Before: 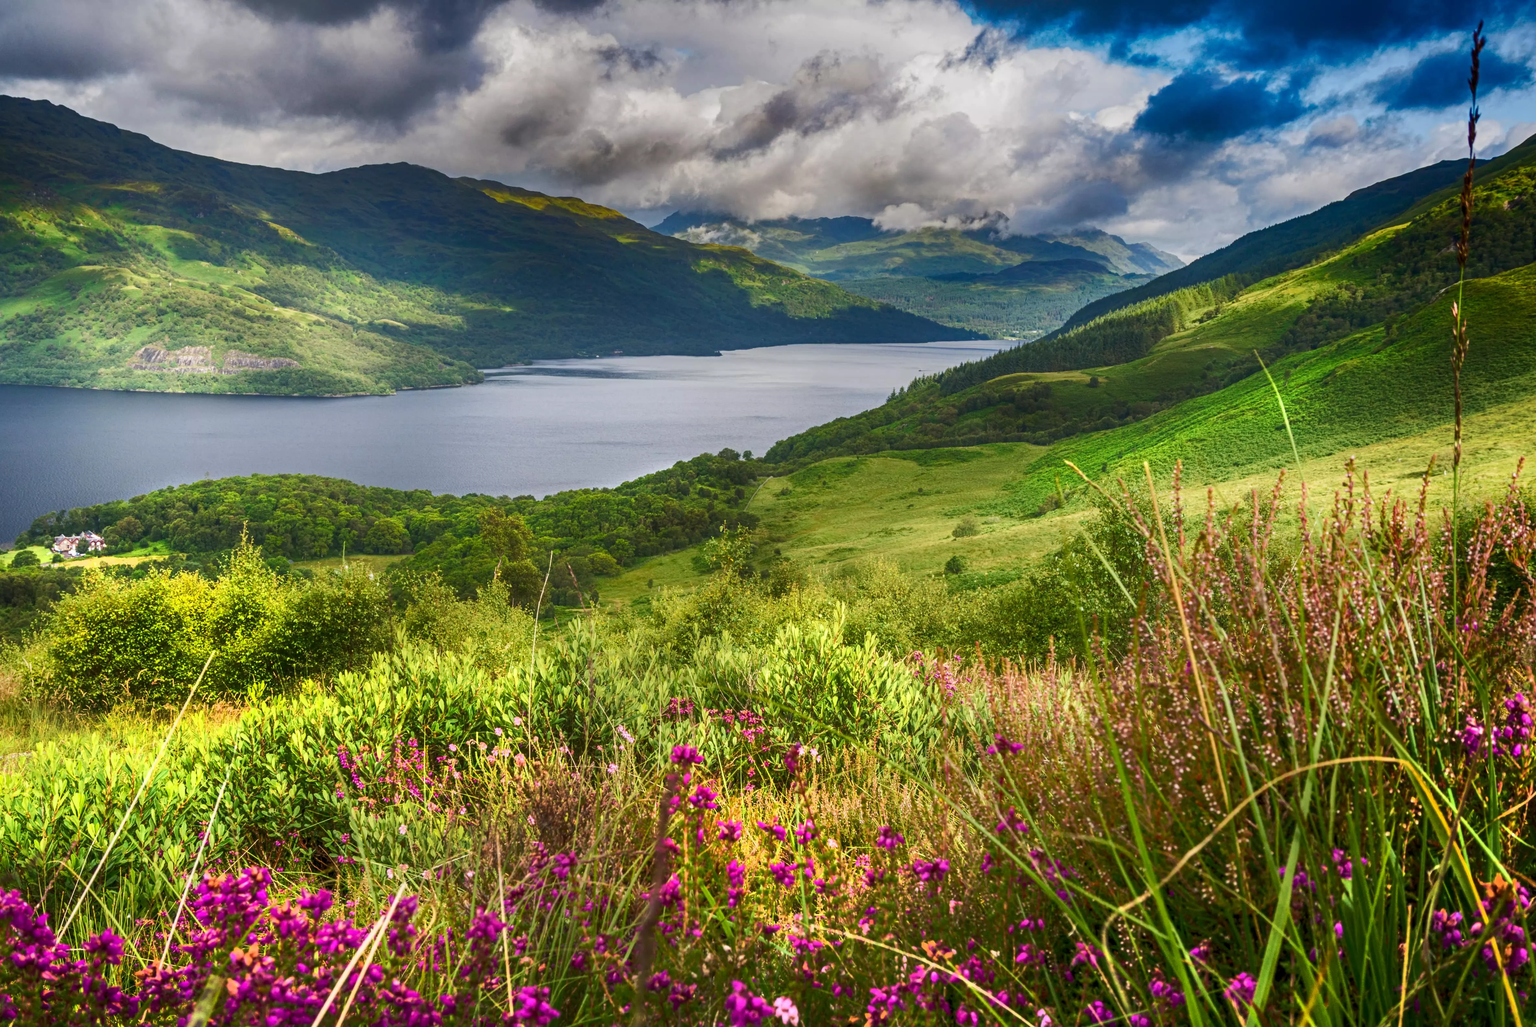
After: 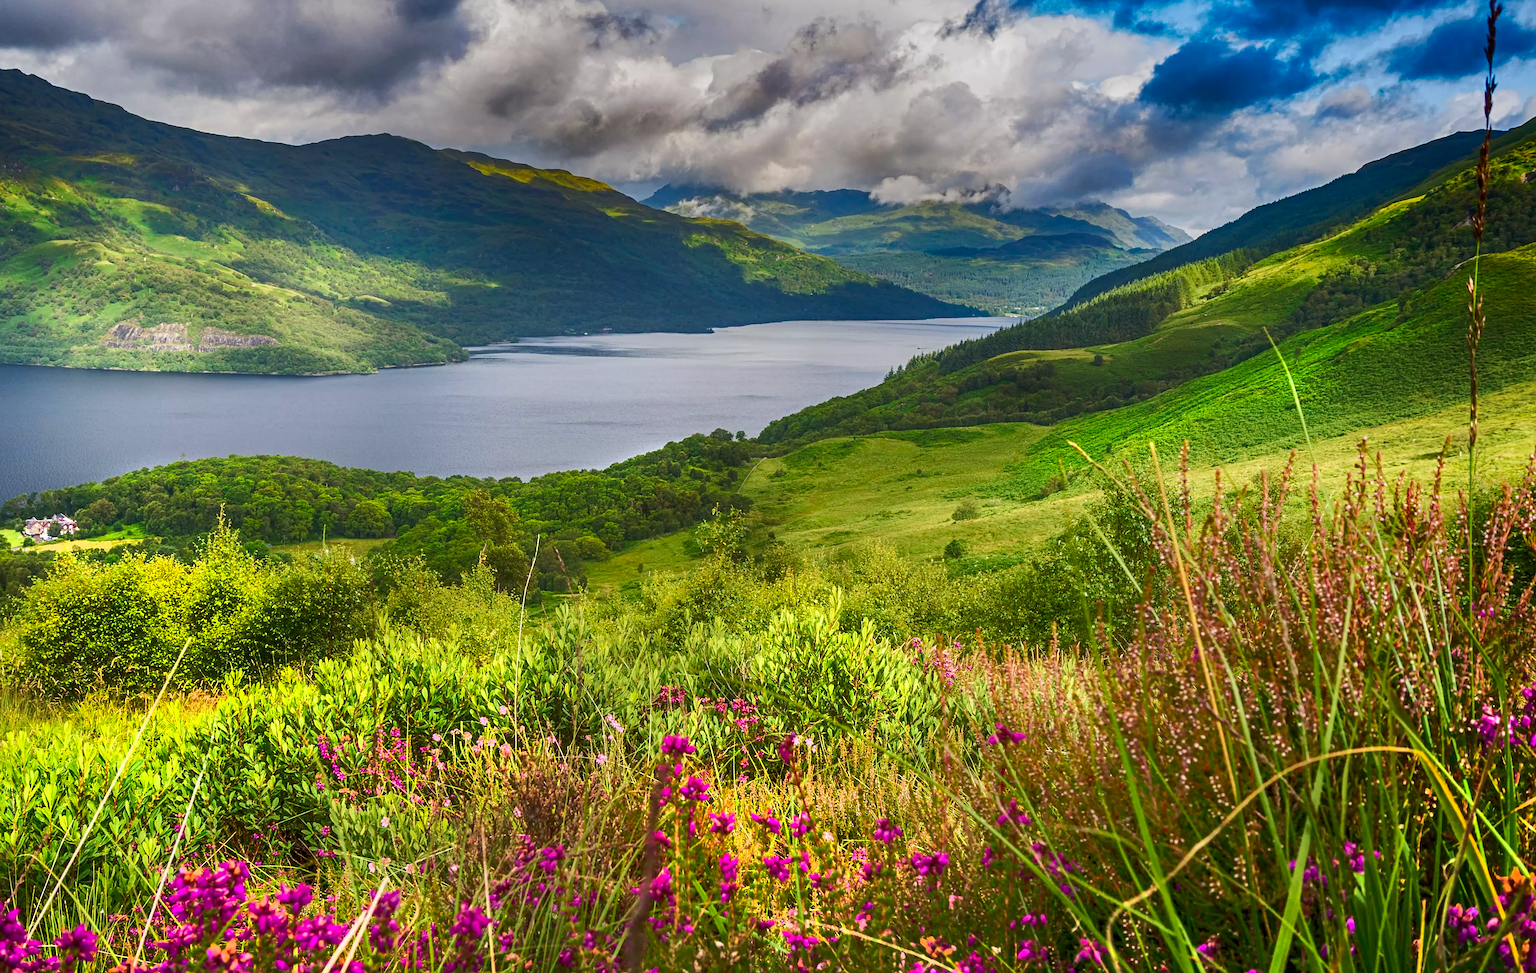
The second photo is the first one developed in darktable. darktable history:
crop: left 1.964%, top 3.251%, right 1.122%, bottom 4.933%
contrast brightness saturation: contrast 0.04, saturation 0.16
sharpen: on, module defaults
shadows and highlights: shadows 32.83, highlights -47.7, soften with gaussian
